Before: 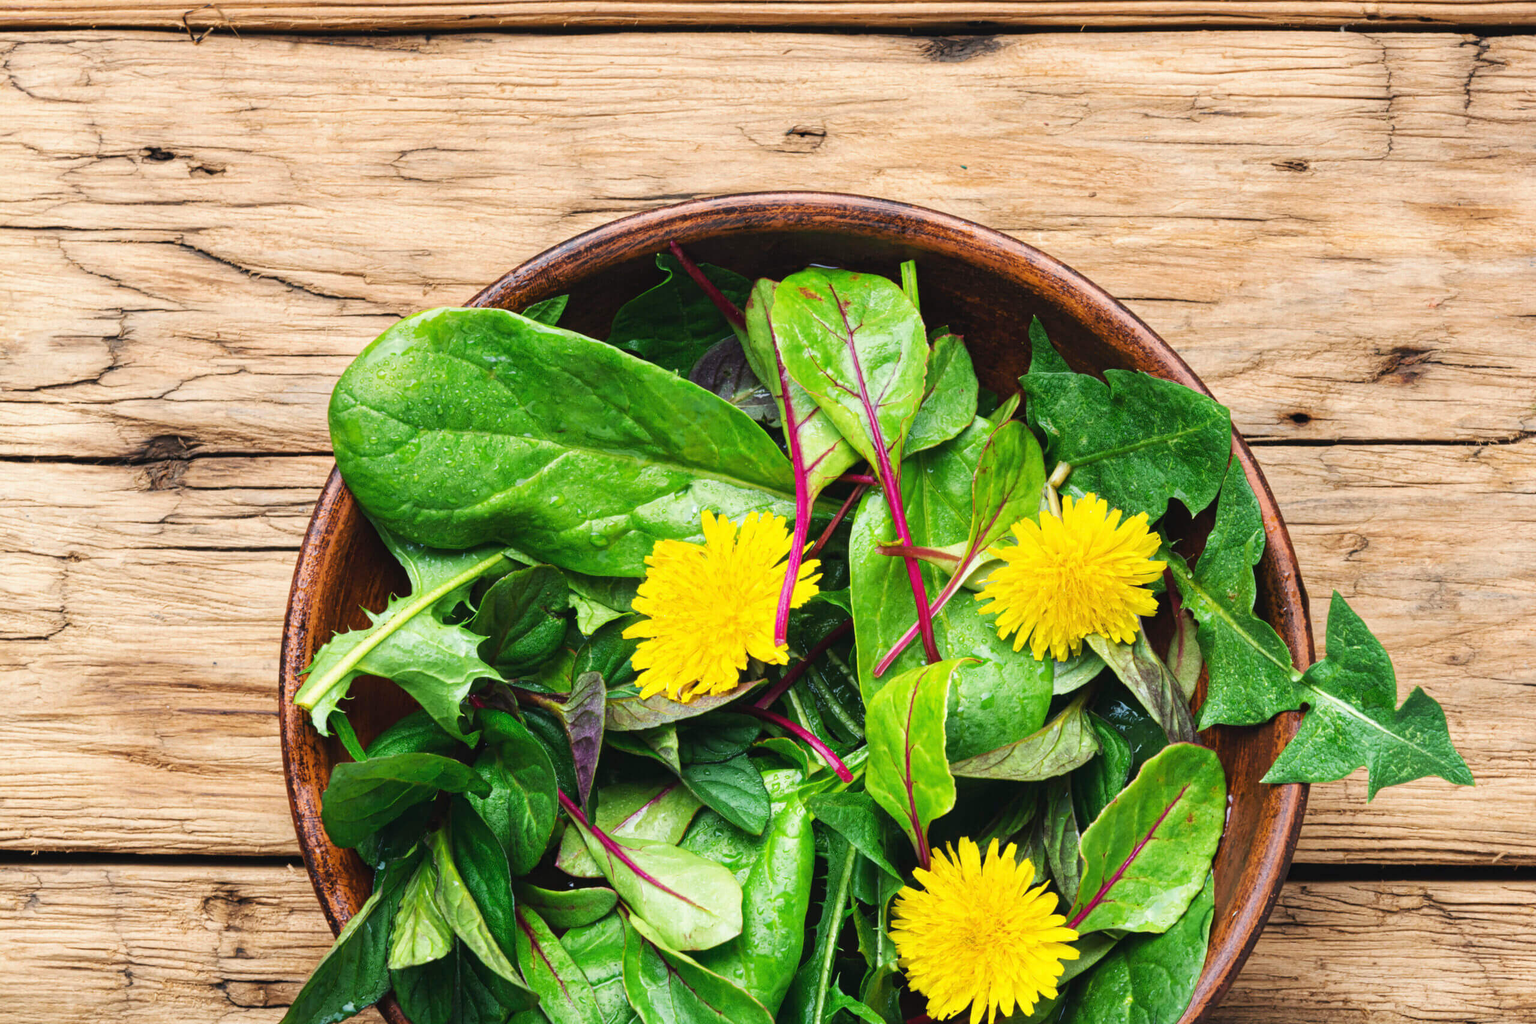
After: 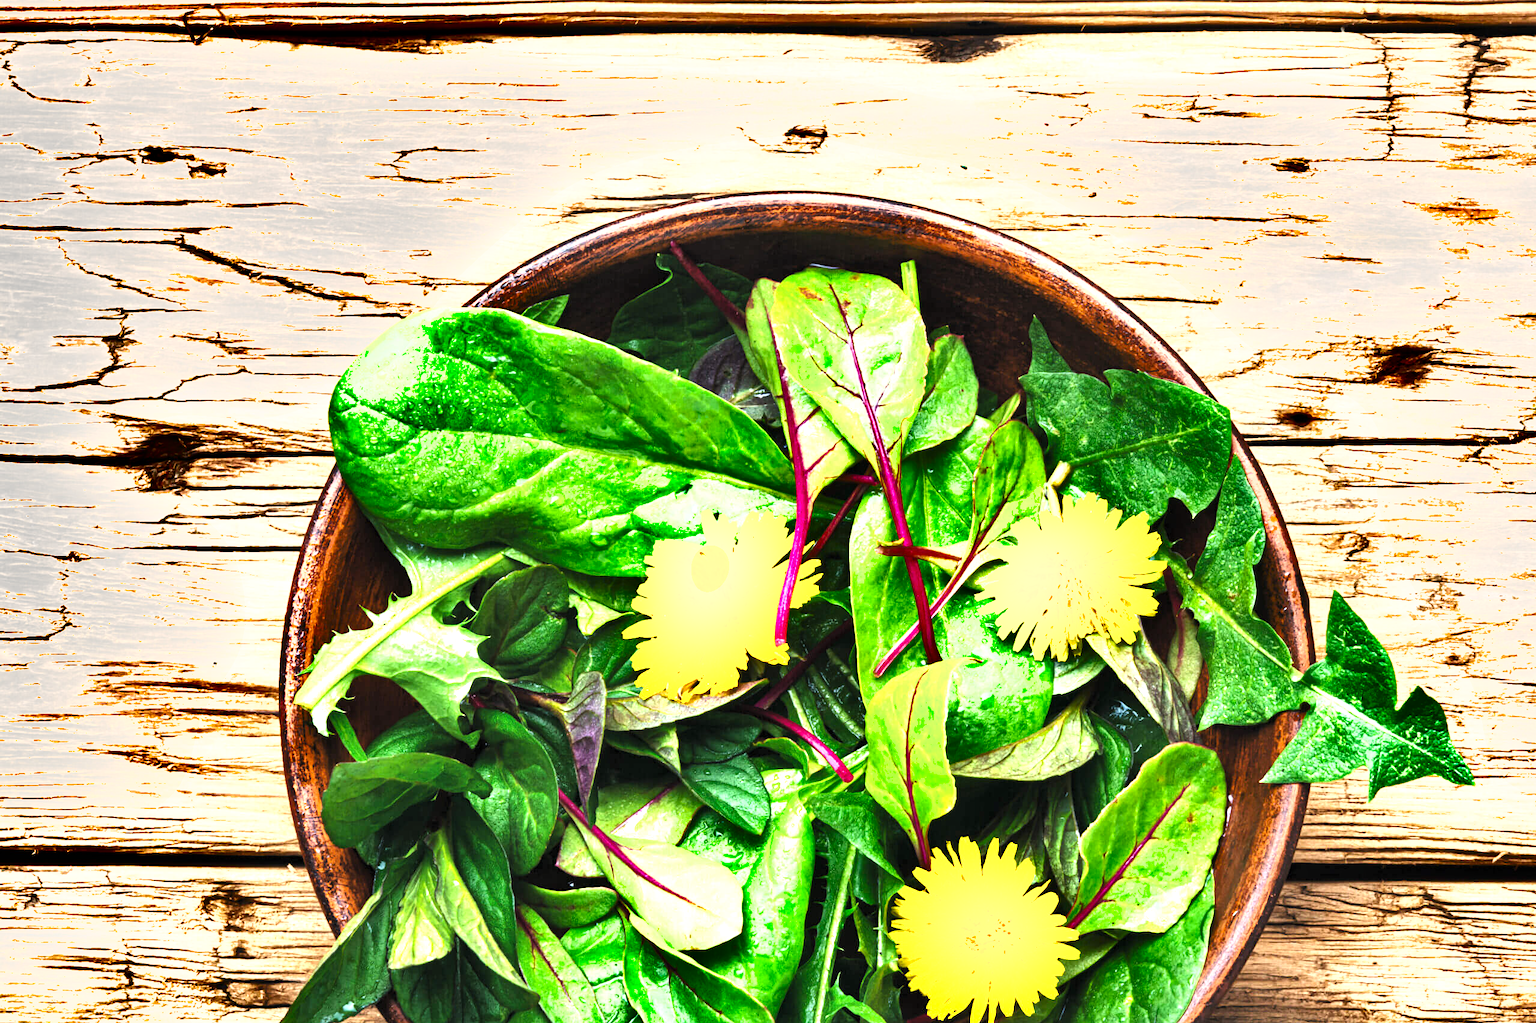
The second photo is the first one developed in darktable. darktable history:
exposure: black level correction 0, exposure 1.198 EV, compensate exposure bias true, compensate highlight preservation false
shadows and highlights: shadows 30.63, highlights -63.22, shadows color adjustment 98%, highlights color adjustment 58.61%, soften with gaussian
levels: mode automatic, black 0.023%, white 99.97%, levels [0.062, 0.494, 0.925]
